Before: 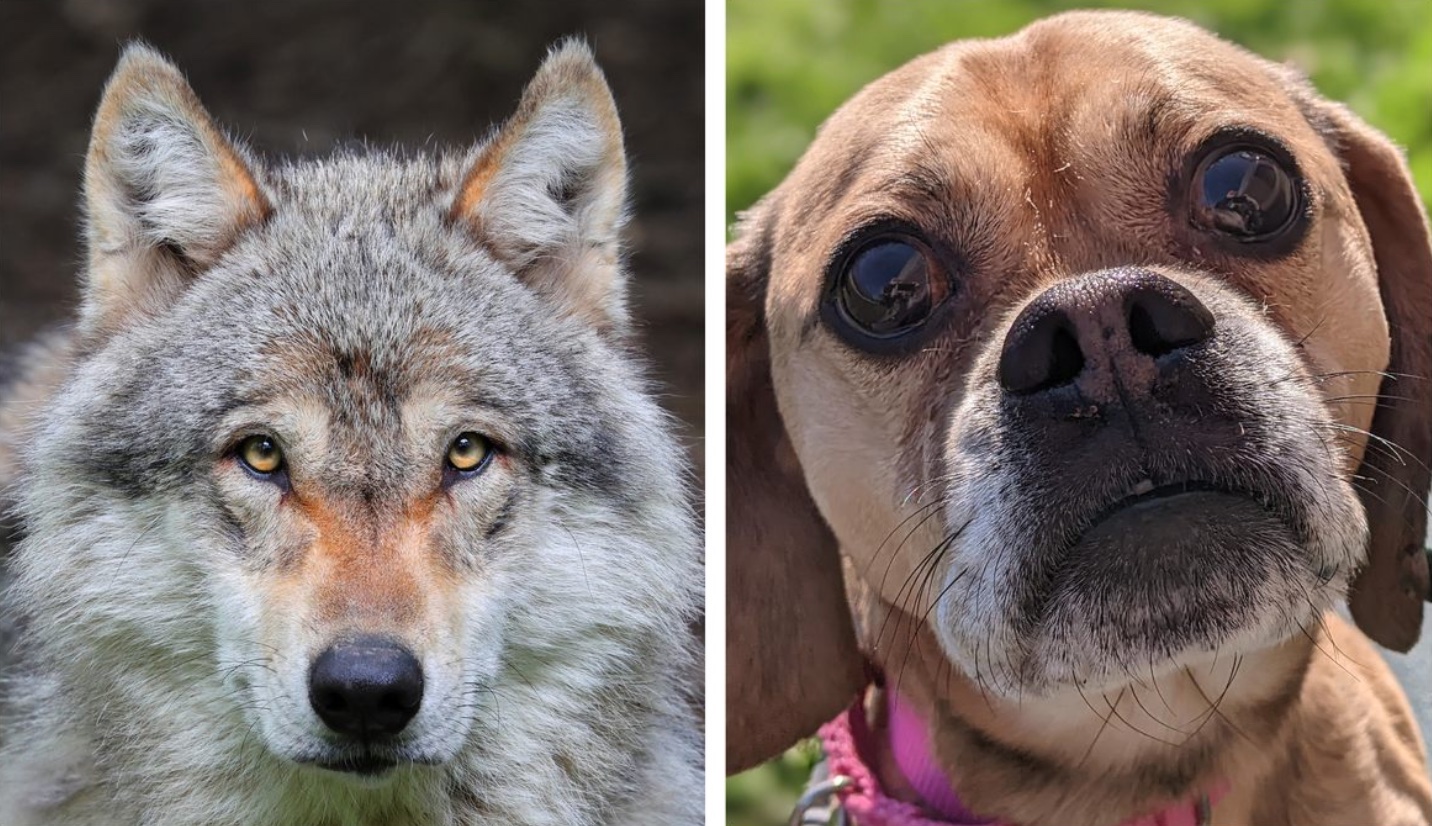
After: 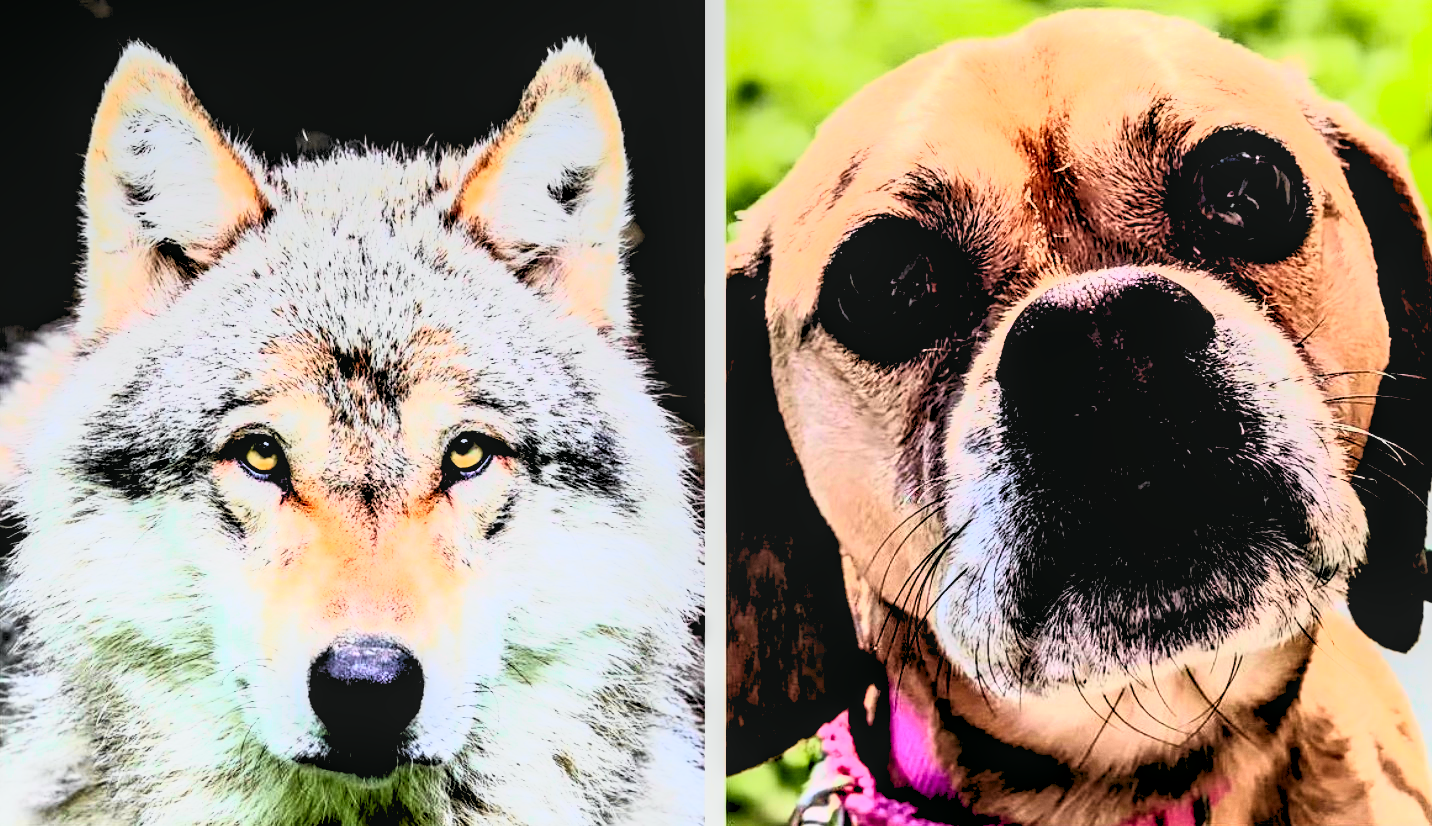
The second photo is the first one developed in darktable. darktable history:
contrast brightness saturation: contrast 0.83, brightness 0.59, saturation 0.59
local contrast: on, module defaults
tone curve: curves: ch0 [(0, 0) (0.131, 0.094) (0.326, 0.386) (0.481, 0.623) (0.593, 0.764) (0.812, 0.933) (1, 0.974)]; ch1 [(0, 0) (0.366, 0.367) (0.475, 0.453) (0.494, 0.493) (0.504, 0.497) (0.553, 0.584) (1, 1)]; ch2 [(0, 0) (0.333, 0.346) (0.375, 0.375) (0.424, 0.43) (0.476, 0.492) (0.502, 0.503) (0.533, 0.556) (0.566, 0.599) (0.614, 0.653) (1, 1)], color space Lab, independent channels, preserve colors none
rgb levels: levels [[0.027, 0.429, 0.996], [0, 0.5, 1], [0, 0.5, 1]]
exposure: exposure -1 EV, compensate highlight preservation false
